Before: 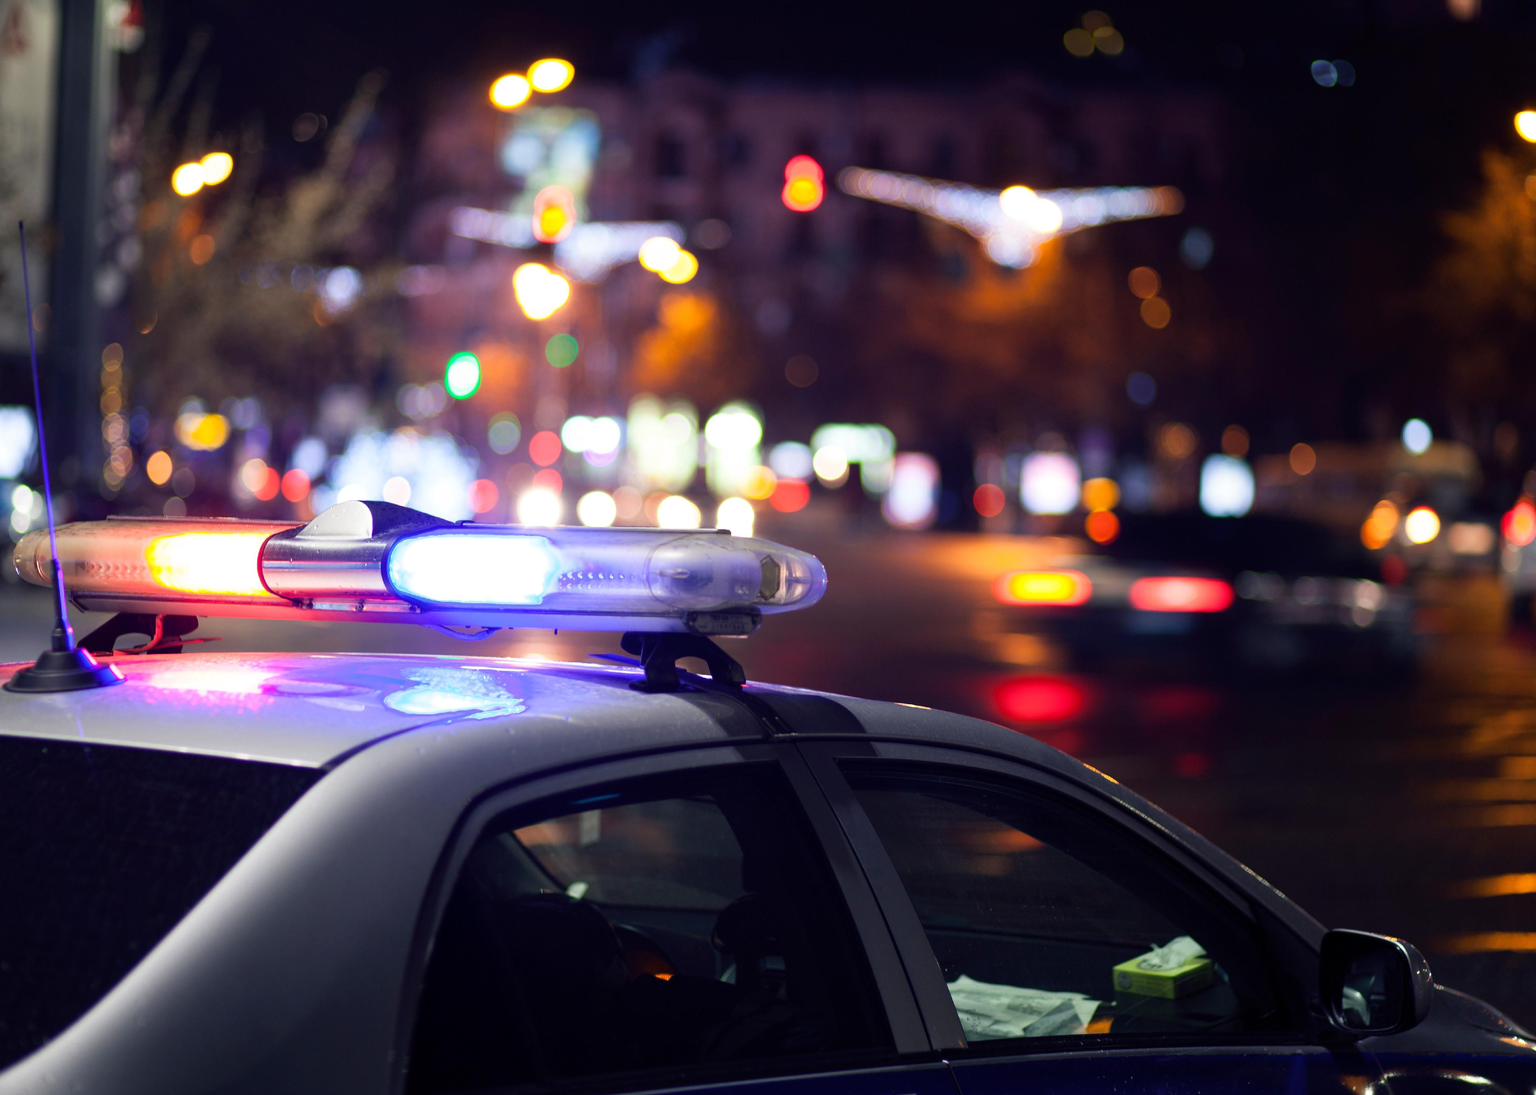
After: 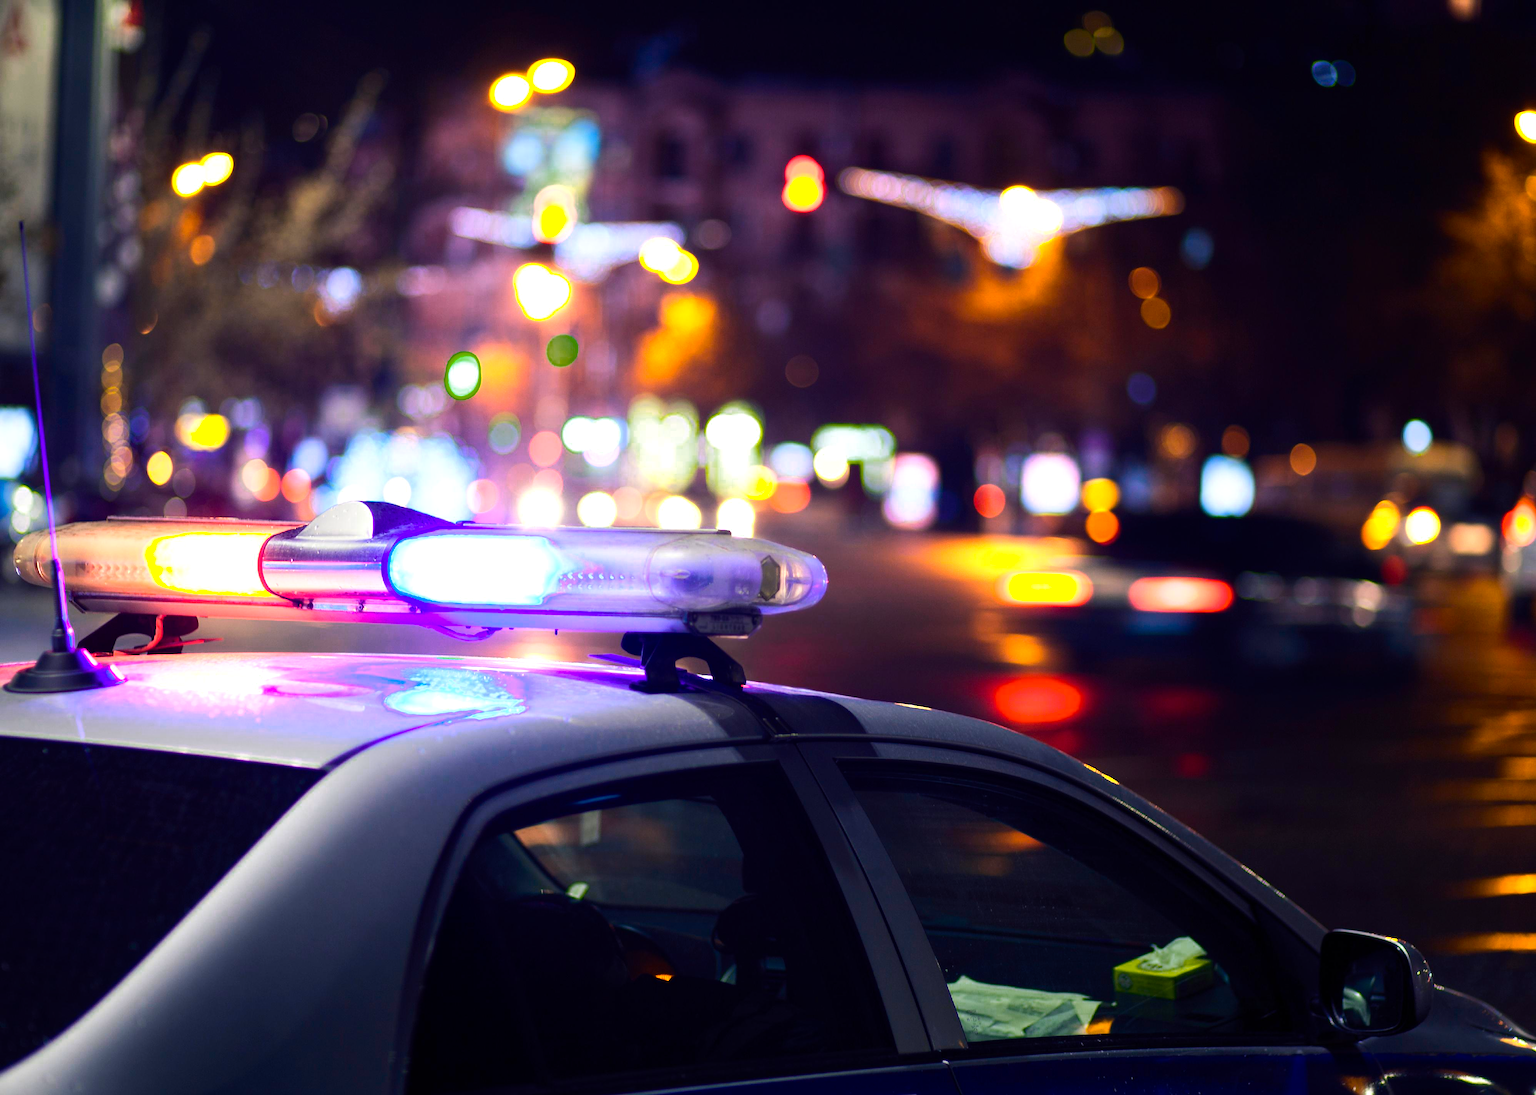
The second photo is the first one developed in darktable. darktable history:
exposure: exposure -0.058 EV, compensate highlight preservation false
tone equalizer: -8 EV -0.451 EV, -7 EV -0.37 EV, -6 EV -0.358 EV, -5 EV -0.183 EV, -3 EV 0.193 EV, -2 EV 0.325 EV, -1 EV 0.369 EV, +0 EV 0.408 EV, edges refinement/feathering 500, mask exposure compensation -1.57 EV, preserve details no
contrast brightness saturation: contrast 0.039, saturation 0.071
color zones: curves: ch0 [(0.099, 0.624) (0.257, 0.596) (0.384, 0.376) (0.529, 0.492) (0.697, 0.564) (0.768, 0.532) (0.908, 0.644)]; ch1 [(0.112, 0.564) (0.254, 0.612) (0.432, 0.676) (0.592, 0.456) (0.743, 0.684) (0.888, 0.536)]; ch2 [(0.25, 0.5) (0.469, 0.36) (0.75, 0.5)]
color balance rgb: shadows lift › chroma 1.033%, shadows lift › hue 242.32°, power › luminance -9.061%, perceptual saturation grading › global saturation 17.662%, perceptual brilliance grading › mid-tones 9.483%, perceptual brilliance grading › shadows 15.055%, contrast -10.454%
